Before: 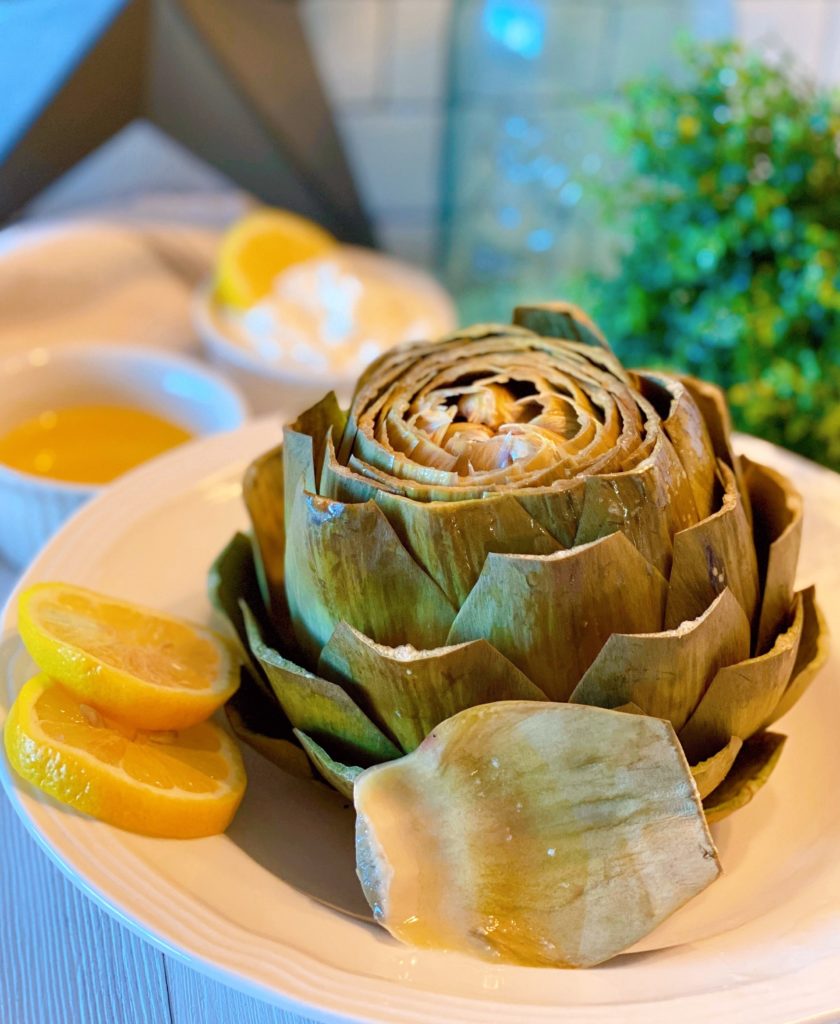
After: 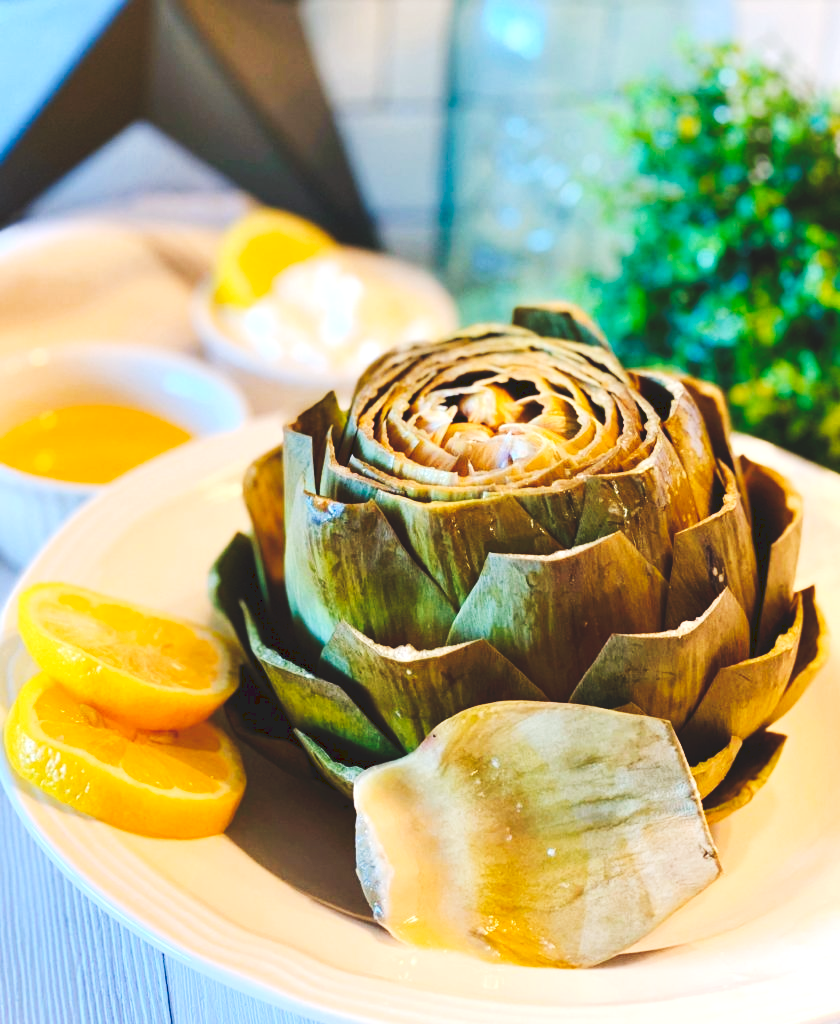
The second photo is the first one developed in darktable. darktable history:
tone equalizer: -8 EV -0.417 EV, -7 EV -0.389 EV, -6 EV -0.333 EV, -5 EV -0.222 EV, -3 EV 0.222 EV, -2 EV 0.333 EV, -1 EV 0.389 EV, +0 EV 0.417 EV, edges refinement/feathering 500, mask exposure compensation -1.57 EV, preserve details no
tone curve: curves: ch0 [(0, 0) (0.003, 0.117) (0.011, 0.118) (0.025, 0.123) (0.044, 0.13) (0.069, 0.137) (0.1, 0.149) (0.136, 0.157) (0.177, 0.184) (0.224, 0.217) (0.277, 0.257) (0.335, 0.324) (0.399, 0.406) (0.468, 0.511) (0.543, 0.609) (0.623, 0.712) (0.709, 0.8) (0.801, 0.877) (0.898, 0.938) (1, 1)], preserve colors none
